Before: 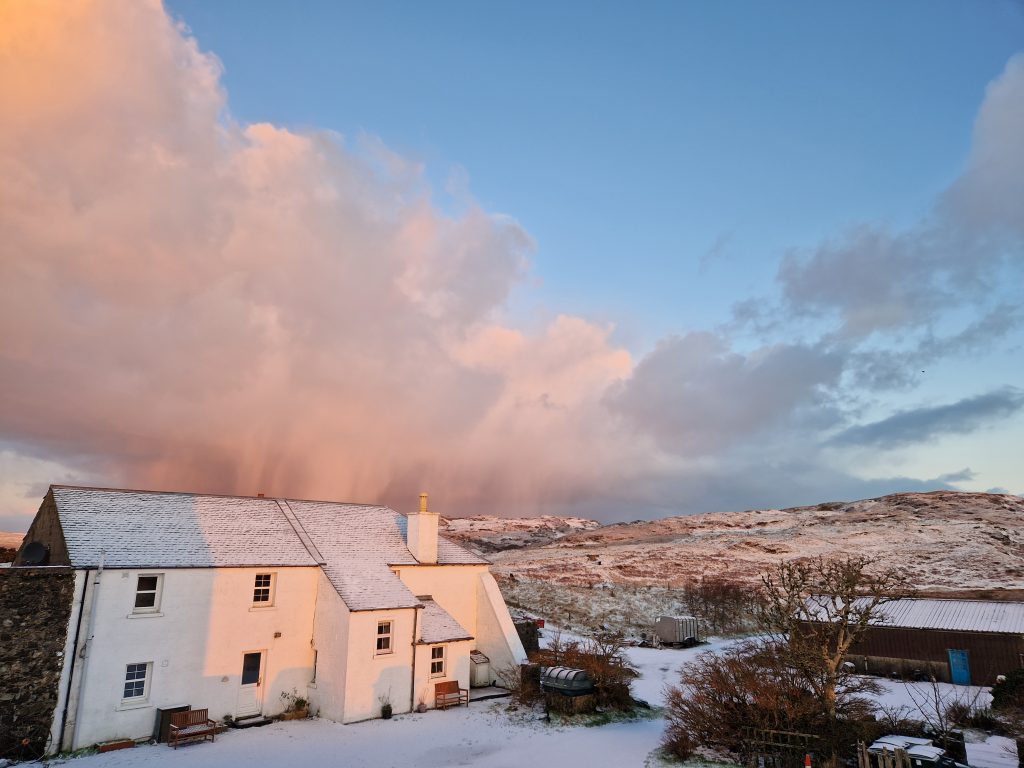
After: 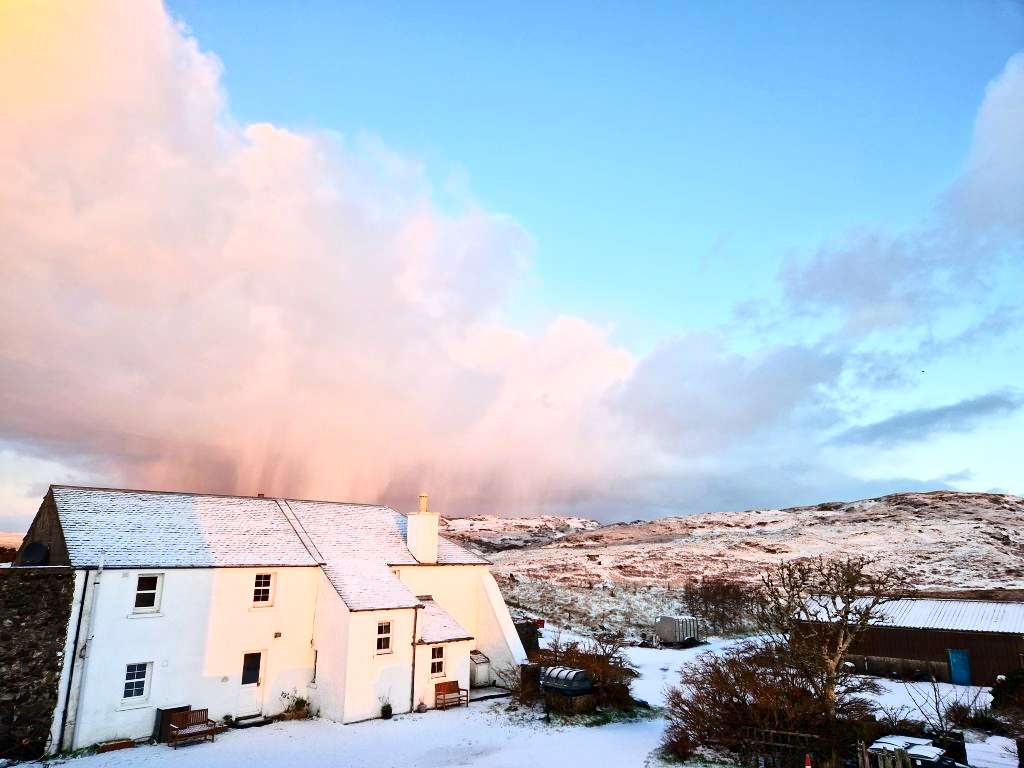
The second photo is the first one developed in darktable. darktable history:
contrast brightness saturation: contrast 0.28
color calibration: illuminant Planckian (black body), adaptation linear Bradford (ICC v4), x 0.364, y 0.367, temperature 4417.56 K, saturation algorithm version 1 (2020)
exposure: black level correction 0.001, exposure 0.5 EV, compensate exposure bias true, compensate highlight preservation false
